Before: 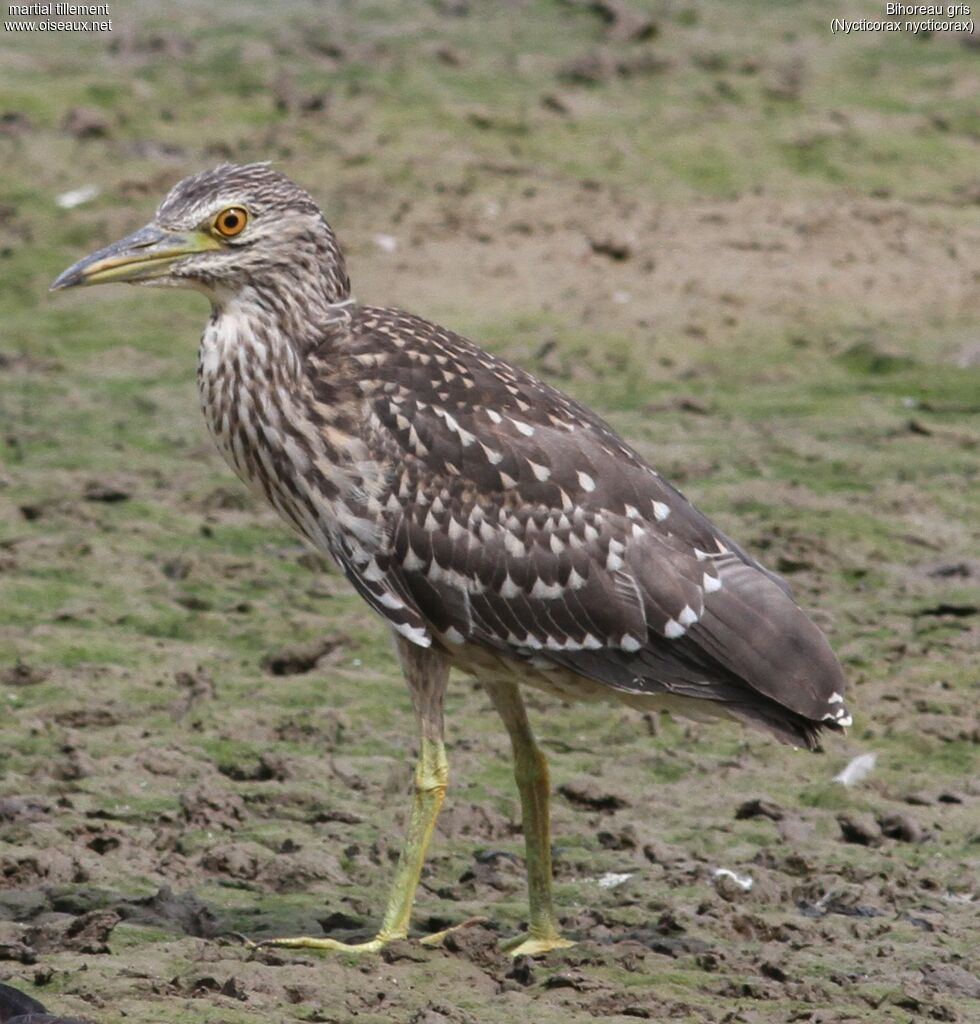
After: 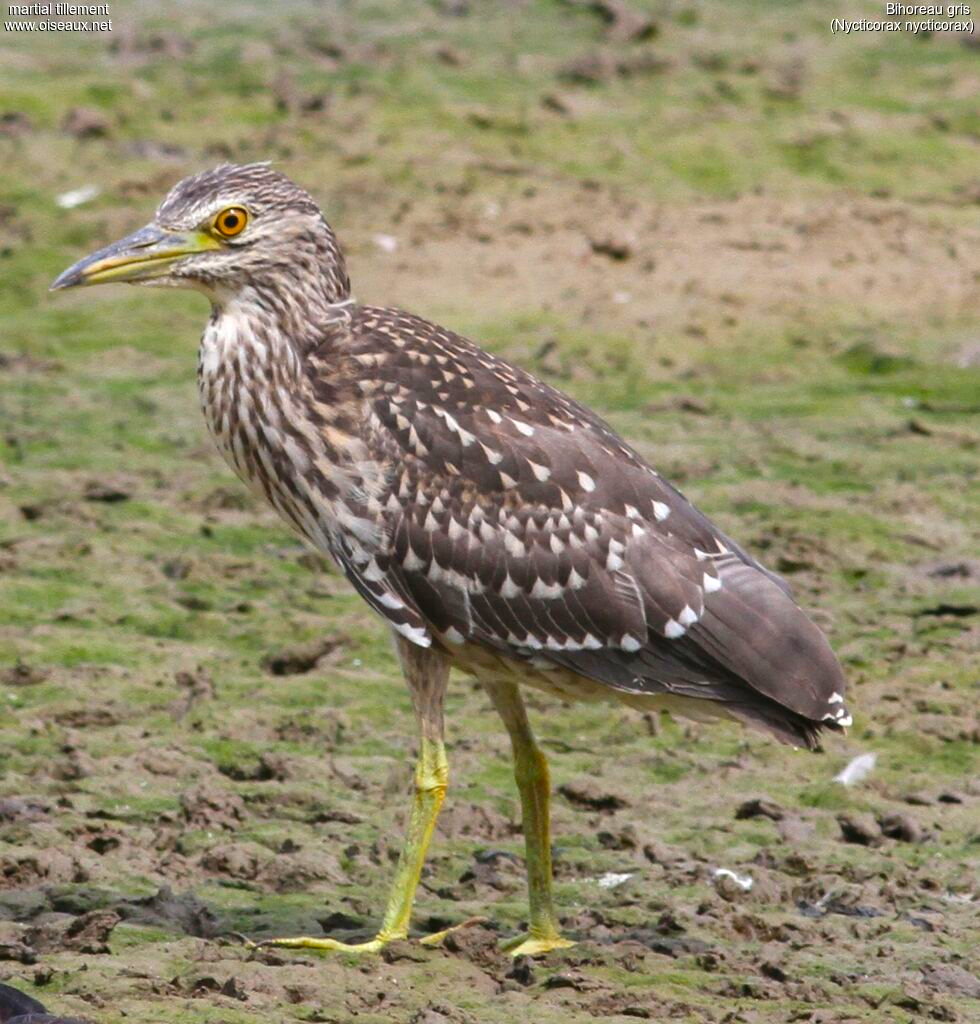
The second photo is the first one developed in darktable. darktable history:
exposure: exposure 0.3 EV, compensate highlight preservation false
color balance rgb: linear chroma grading › global chroma 10%, perceptual saturation grading › global saturation 30%, global vibrance 10%
